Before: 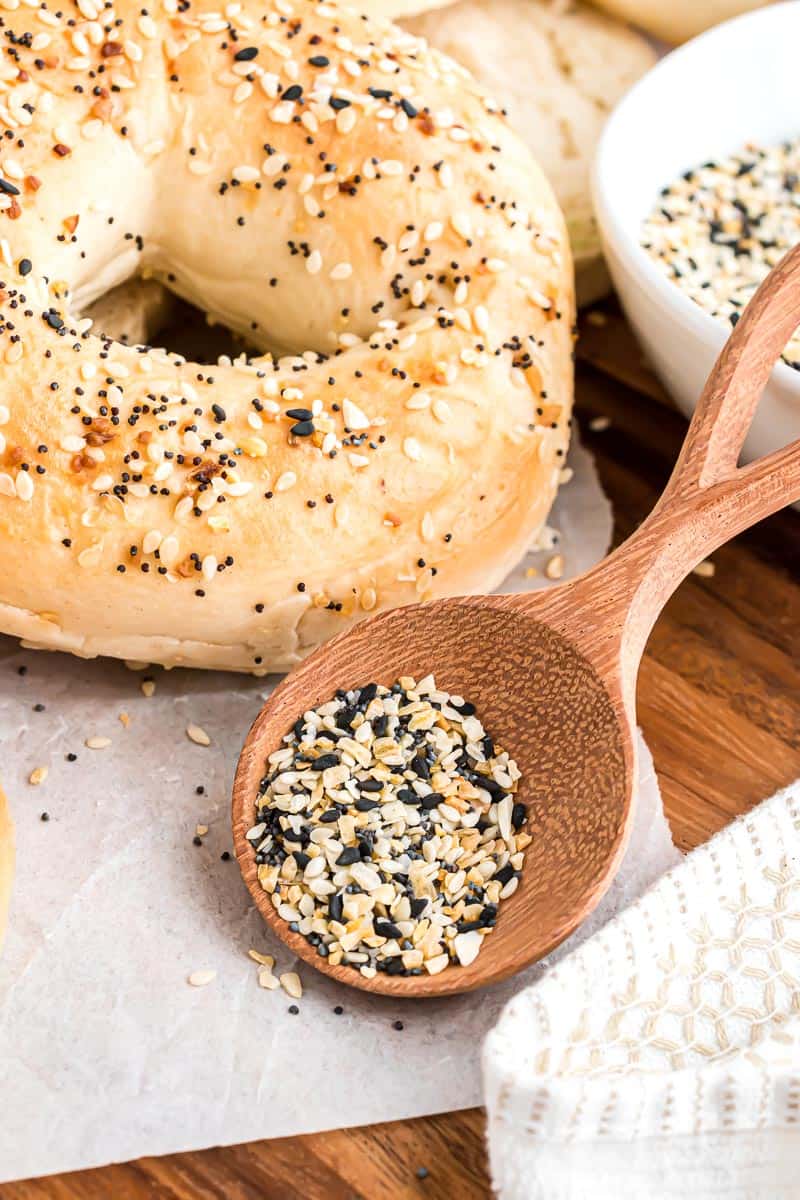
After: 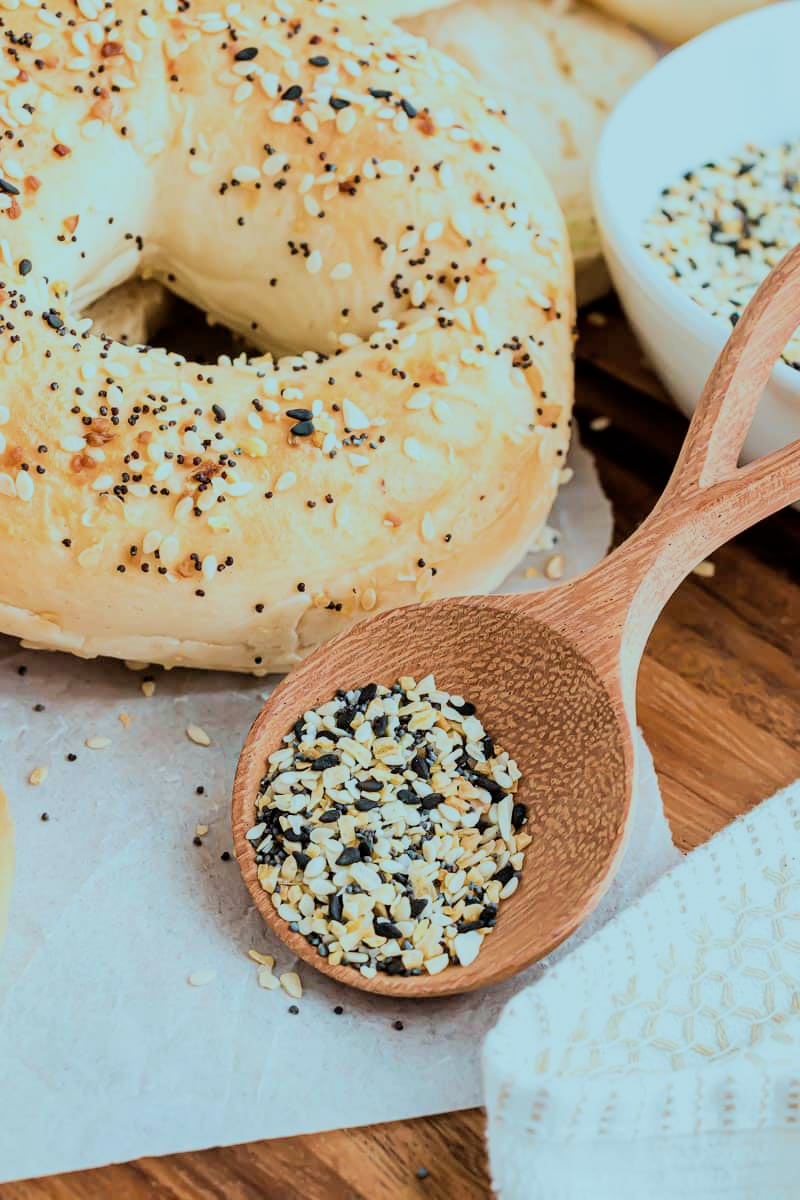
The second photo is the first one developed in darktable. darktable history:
filmic rgb: black relative exposure -7.65 EV, white relative exposure 4.56 EV, hardness 3.61
color correction: highlights a* -10.31, highlights b* -9.76
velvia: on, module defaults
